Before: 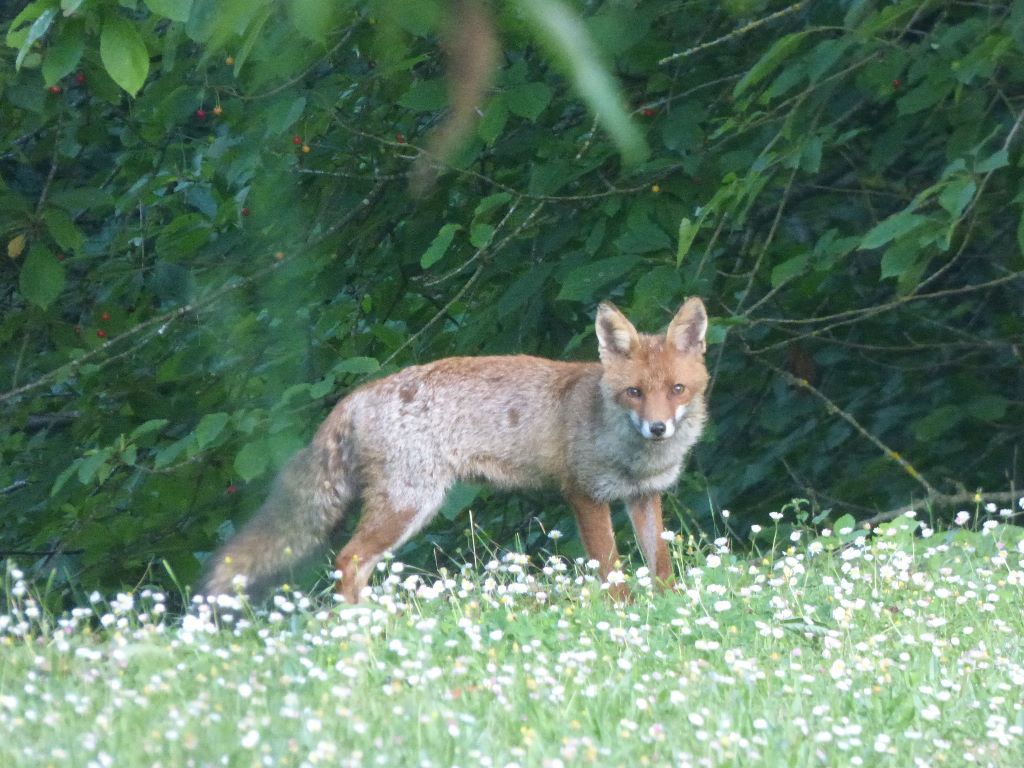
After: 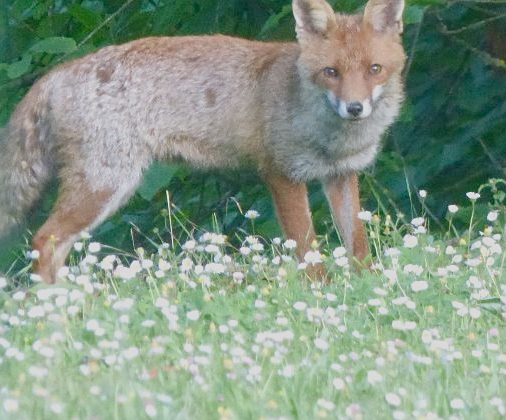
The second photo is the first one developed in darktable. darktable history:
rotate and perspective: automatic cropping original format, crop left 0, crop top 0
color balance rgb: shadows lift › chroma 1%, shadows lift › hue 113°, highlights gain › chroma 0.2%, highlights gain › hue 333°, perceptual saturation grading › global saturation 20%, perceptual saturation grading › highlights -50%, perceptual saturation grading › shadows 25%, contrast -20%
white balance: emerald 1
crop: left 29.672%, top 41.786%, right 20.851%, bottom 3.487%
sharpen: radius 1.272, amount 0.305, threshold 0
